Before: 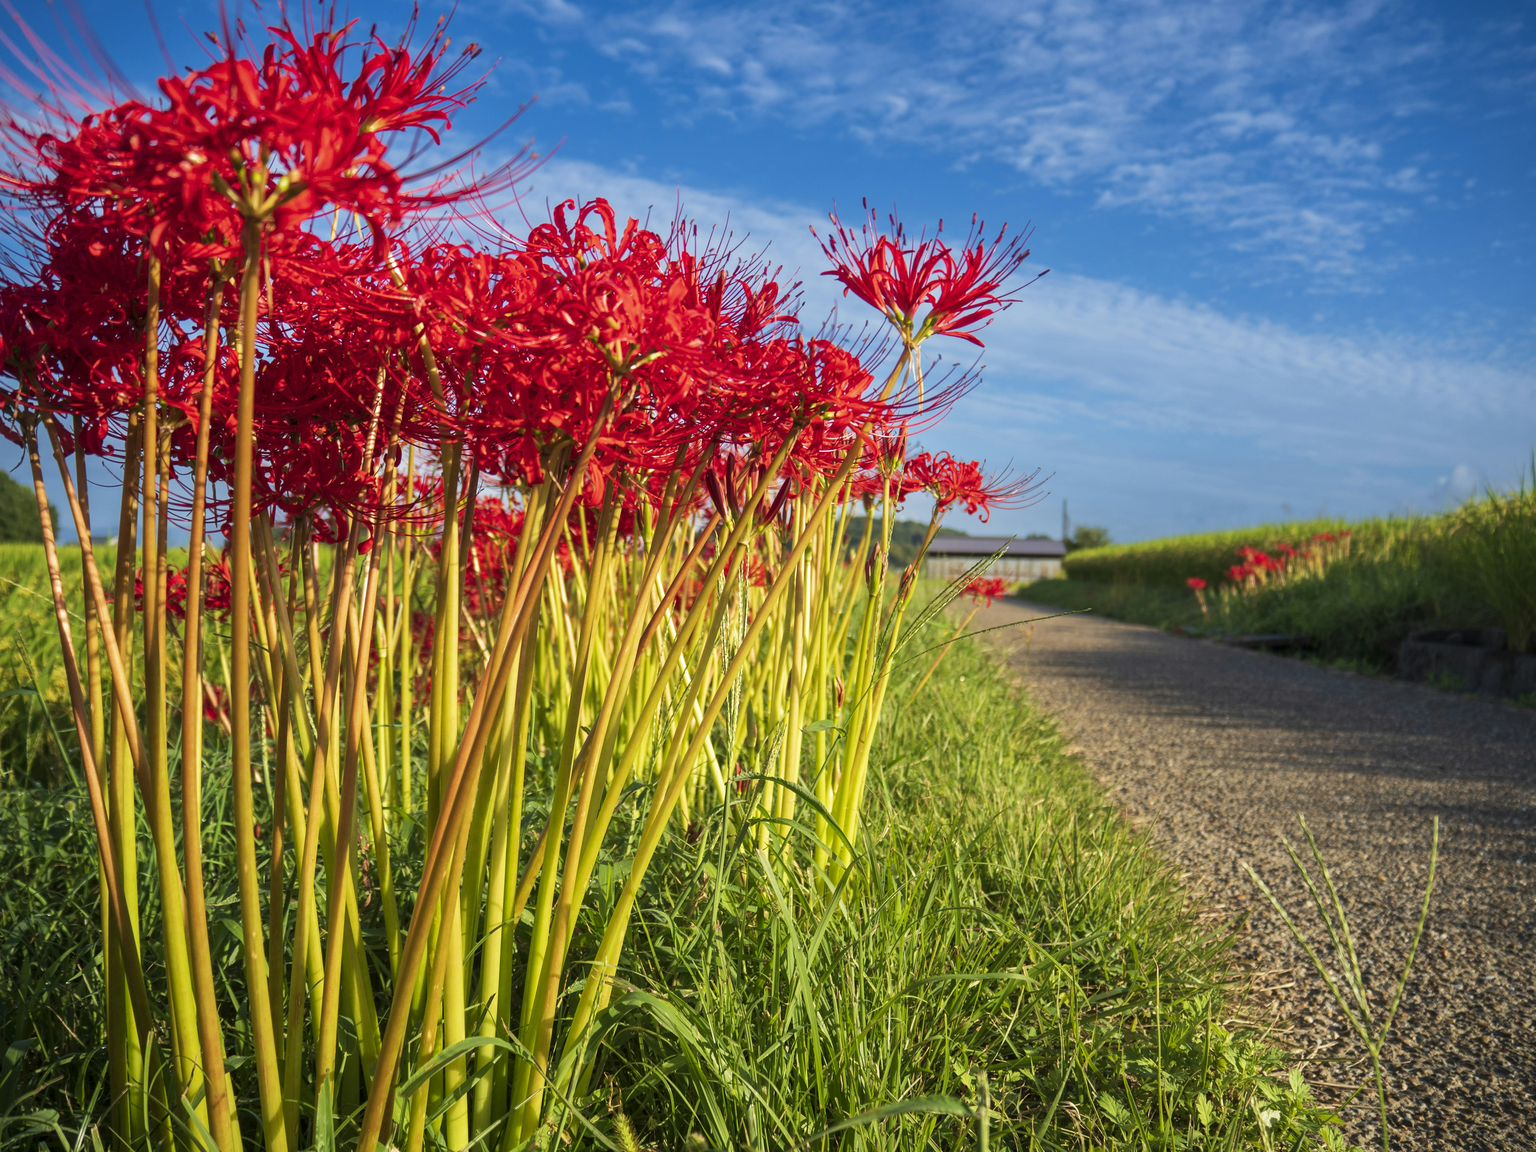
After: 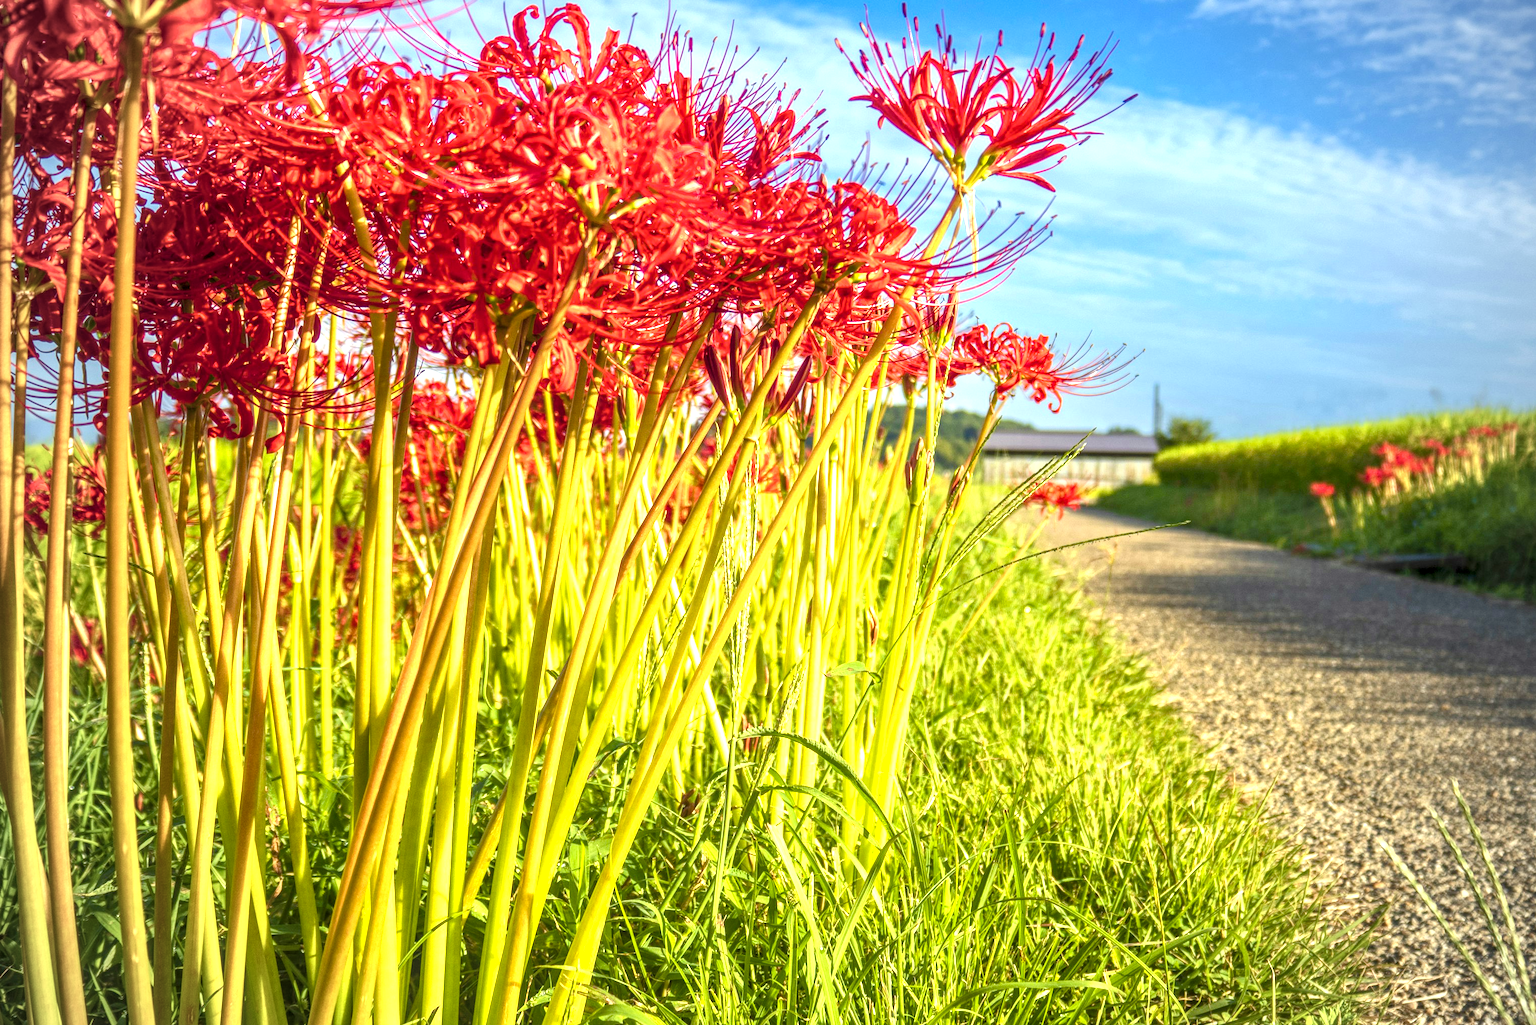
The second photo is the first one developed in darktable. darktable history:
vignetting: fall-off start 74.55%, fall-off radius 66.2%
exposure: black level correction 0, exposure 1.001 EV, compensate highlight preservation false
local contrast: highlights 1%, shadows 3%, detail 134%
crop: left 9.602%, top 16.973%, right 11.039%, bottom 12.35%
color balance rgb: highlights gain › chroma 0.716%, highlights gain › hue 56.61°, perceptual saturation grading › global saturation 34.557%, perceptual saturation grading › highlights -29.961%, perceptual saturation grading › shadows 35.955%, global vibrance 20%
color correction: highlights a* -4.31, highlights b* 6.92
color zones: curves: ch0 [(0, 0.558) (0.143, 0.559) (0.286, 0.529) (0.429, 0.505) (0.571, 0.5) (0.714, 0.5) (0.857, 0.5) (1, 0.558)]; ch1 [(0, 0.469) (0.01, 0.469) (0.12, 0.446) (0.248, 0.469) (0.5, 0.5) (0.748, 0.5) (0.99, 0.469) (1, 0.469)]
